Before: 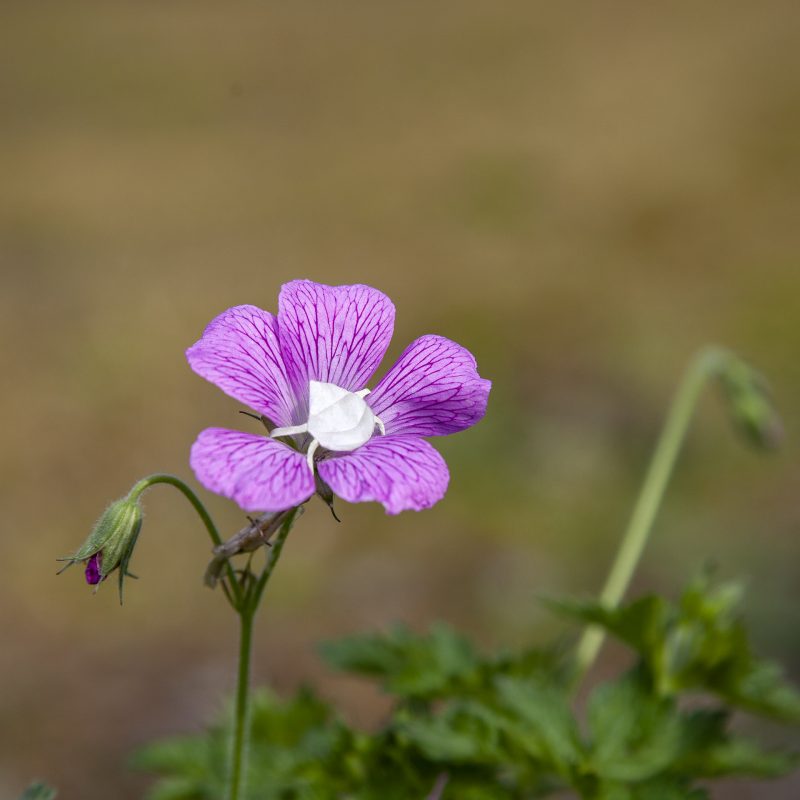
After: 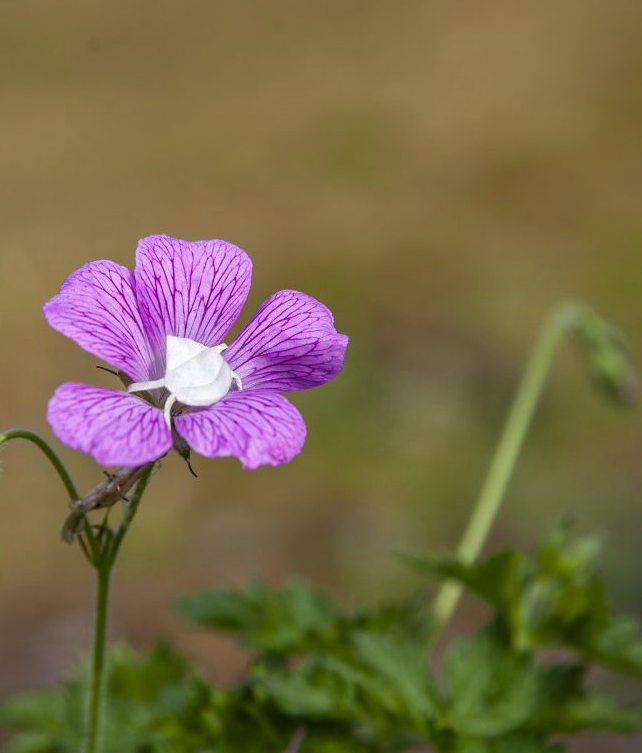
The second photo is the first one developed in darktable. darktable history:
crop and rotate: left 17.906%, top 5.855%, right 1.777%
velvia: strength 15.65%
